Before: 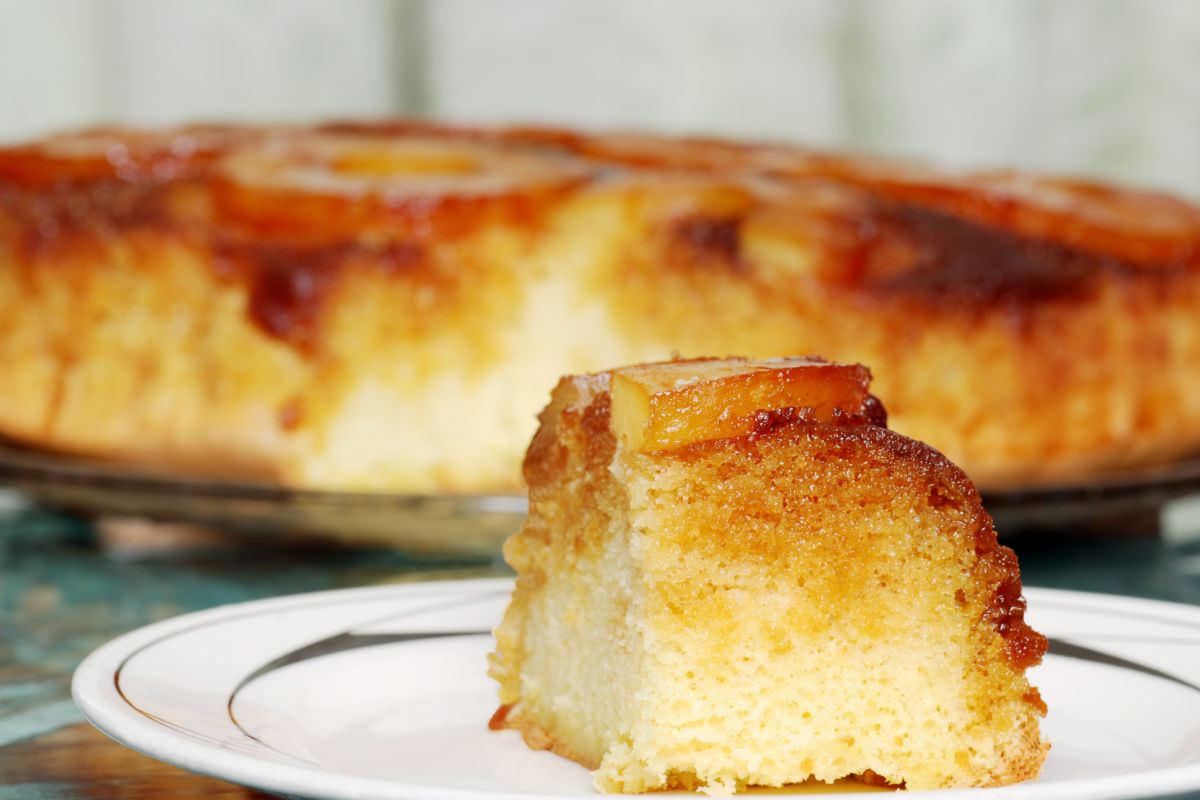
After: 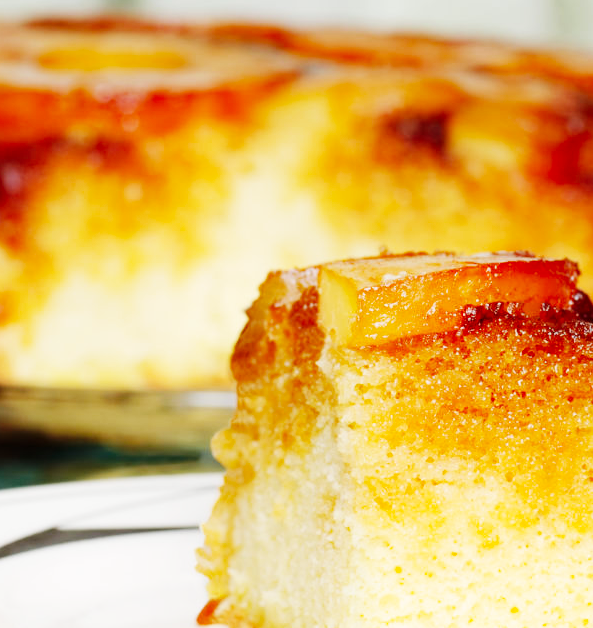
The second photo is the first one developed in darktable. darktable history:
base curve: curves: ch0 [(0, 0) (0.032, 0.025) (0.121, 0.166) (0.206, 0.329) (0.605, 0.79) (1, 1)], preserve colors none
crop and rotate: angle 0.02°, left 24.353%, top 13.219%, right 26.156%, bottom 8.224%
haze removal: compatibility mode true, adaptive false
